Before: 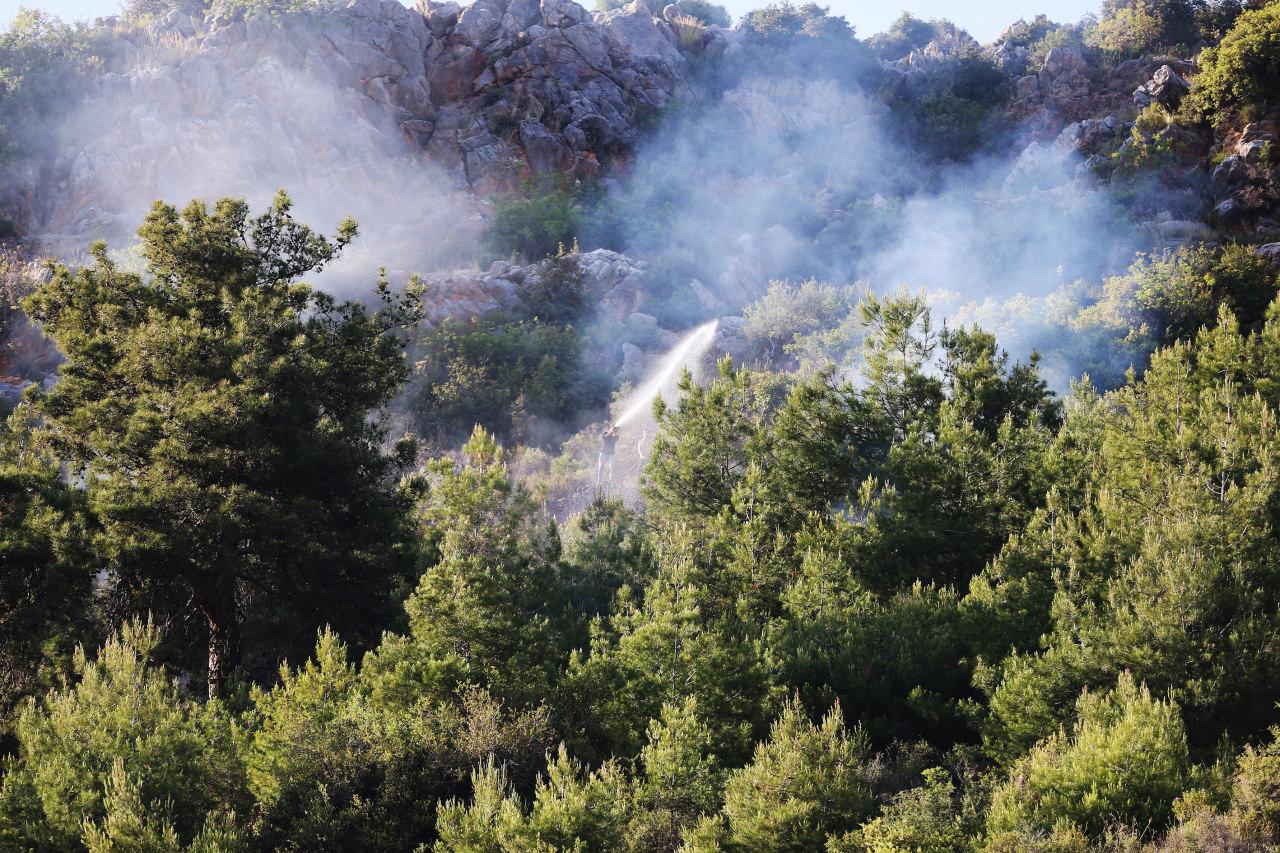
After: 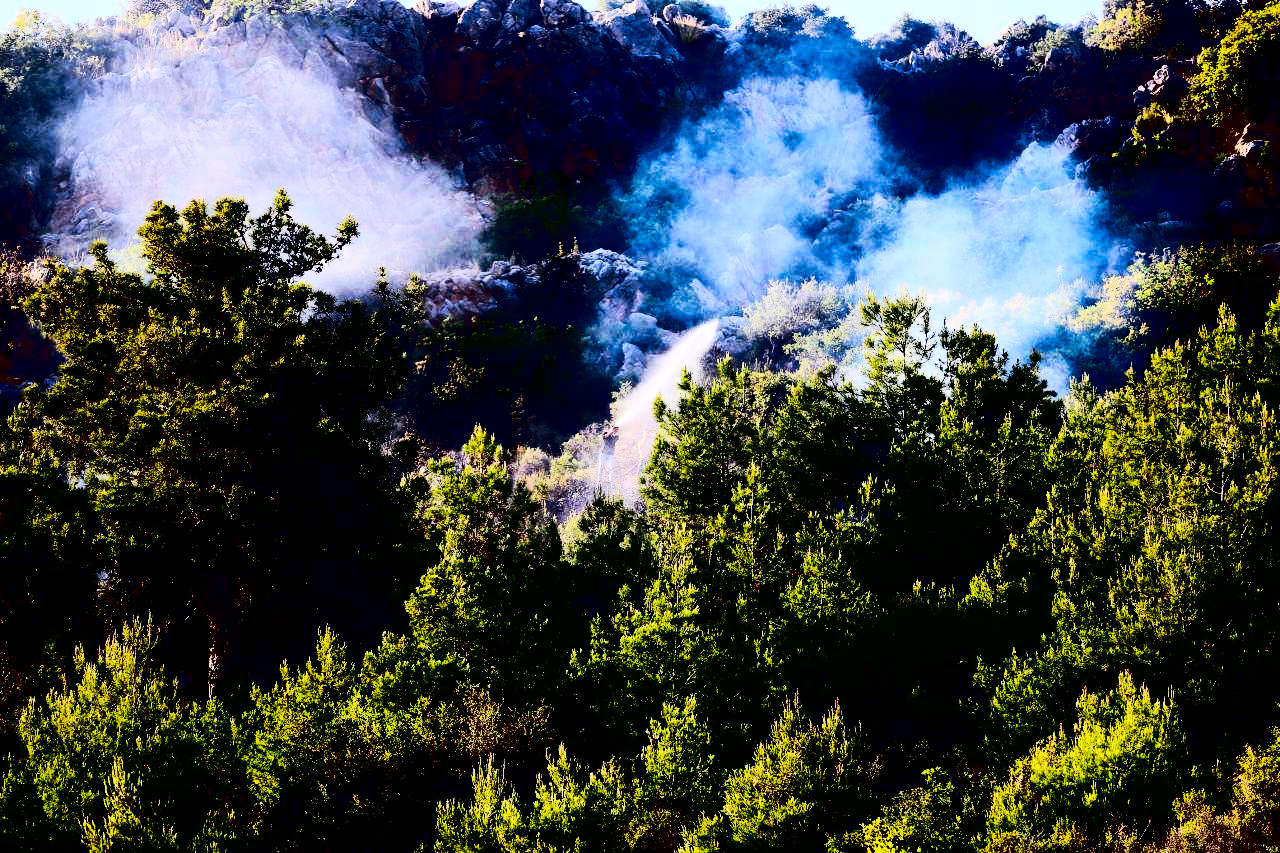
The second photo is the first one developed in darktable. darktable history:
tone curve: curves: ch0 [(0, 0) (0.003, 0.002) (0.011, 0.009) (0.025, 0.022) (0.044, 0.041) (0.069, 0.059) (0.1, 0.082) (0.136, 0.106) (0.177, 0.138) (0.224, 0.179) (0.277, 0.226) (0.335, 0.28) (0.399, 0.342) (0.468, 0.413) (0.543, 0.493) (0.623, 0.591) (0.709, 0.699) (0.801, 0.804) (0.898, 0.899) (1, 1)], preserve colors none
contrast brightness saturation: contrast 0.785, brightness -0.987, saturation 0.994
